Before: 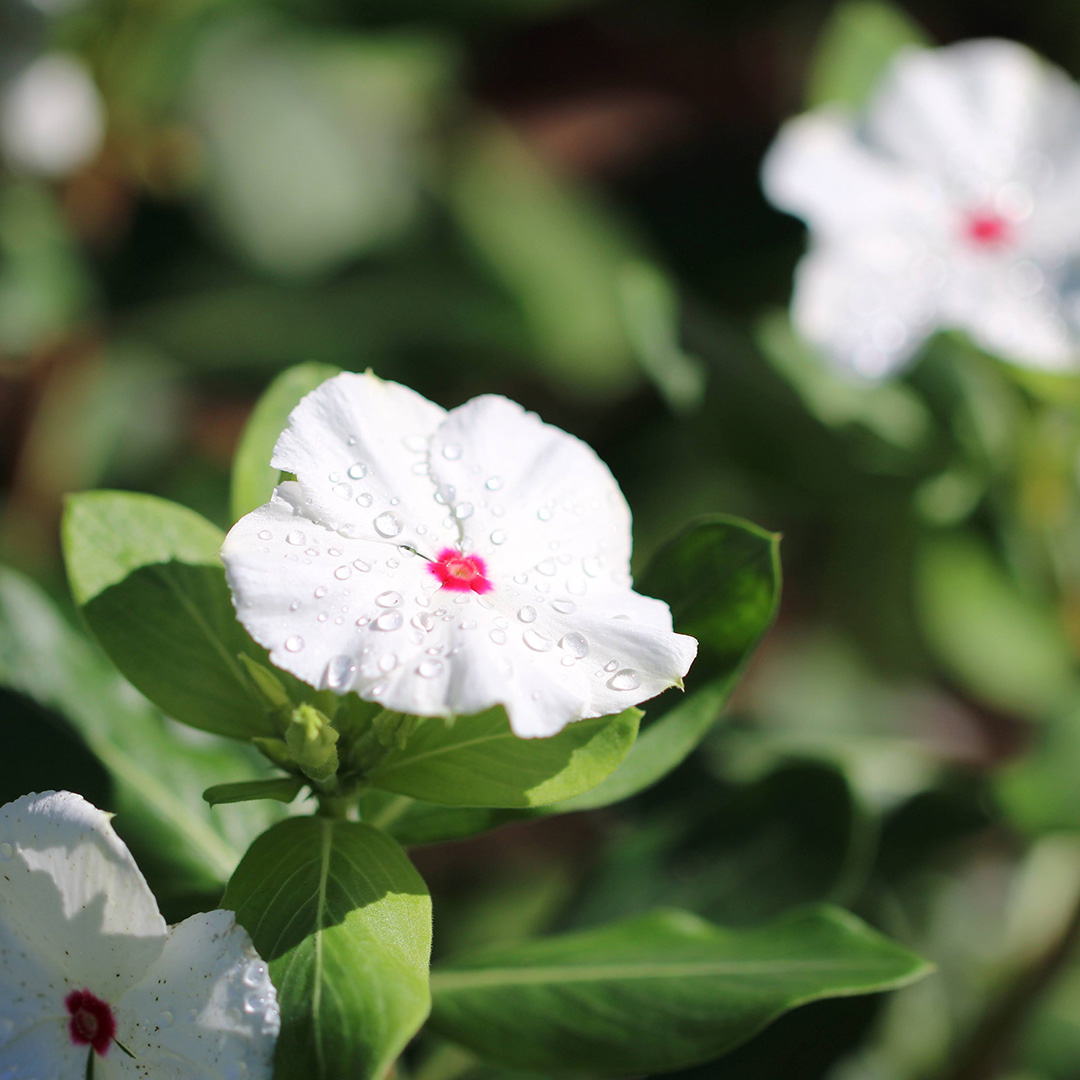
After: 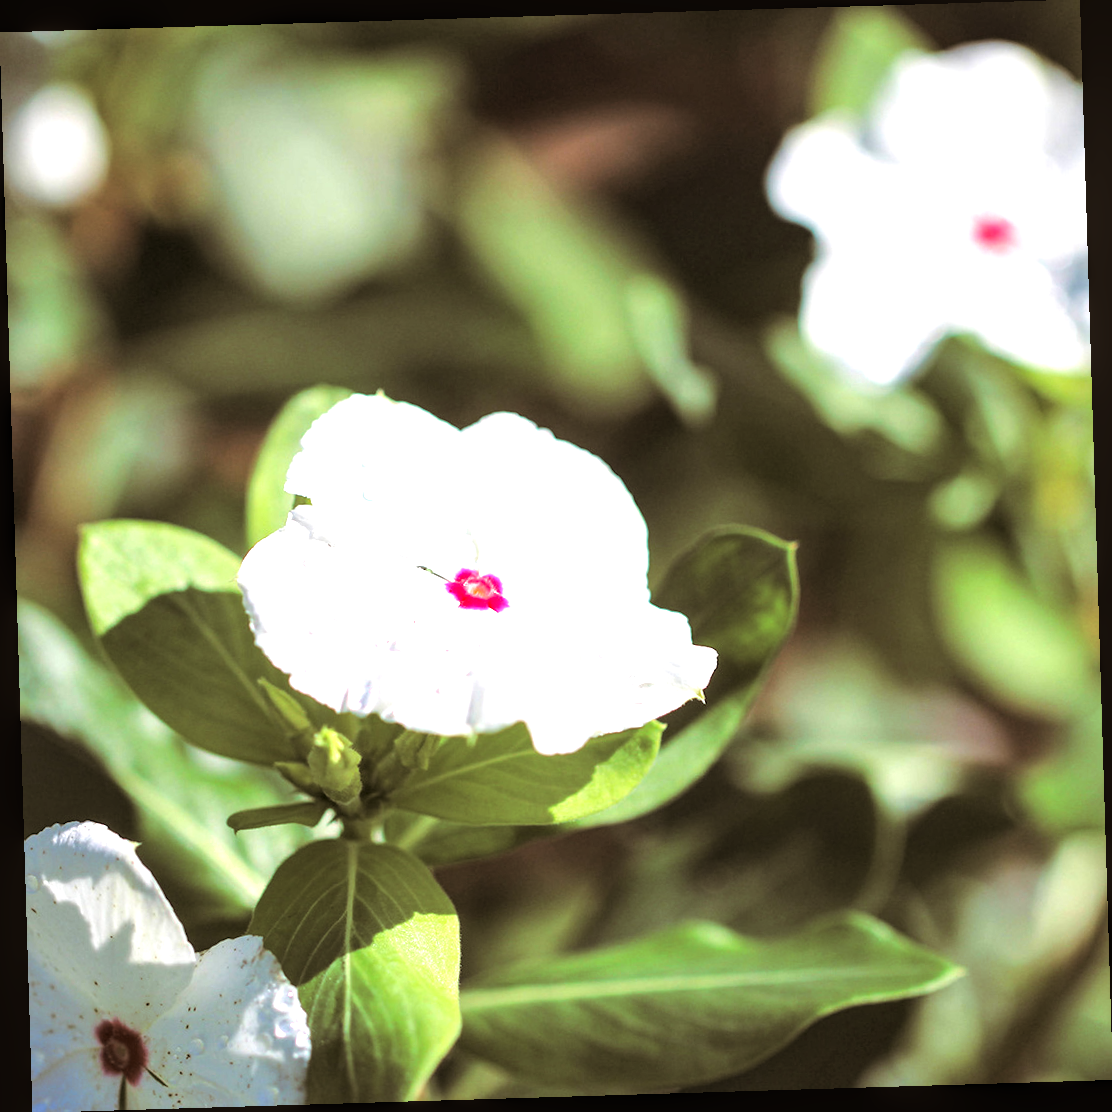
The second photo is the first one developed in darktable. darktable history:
rotate and perspective: rotation -1.75°, automatic cropping off
local contrast: on, module defaults
split-toning: shadows › hue 32.4°, shadows › saturation 0.51, highlights › hue 180°, highlights › saturation 0, balance -60.17, compress 55.19%
exposure: exposure 1.15 EV, compensate highlight preservation false
